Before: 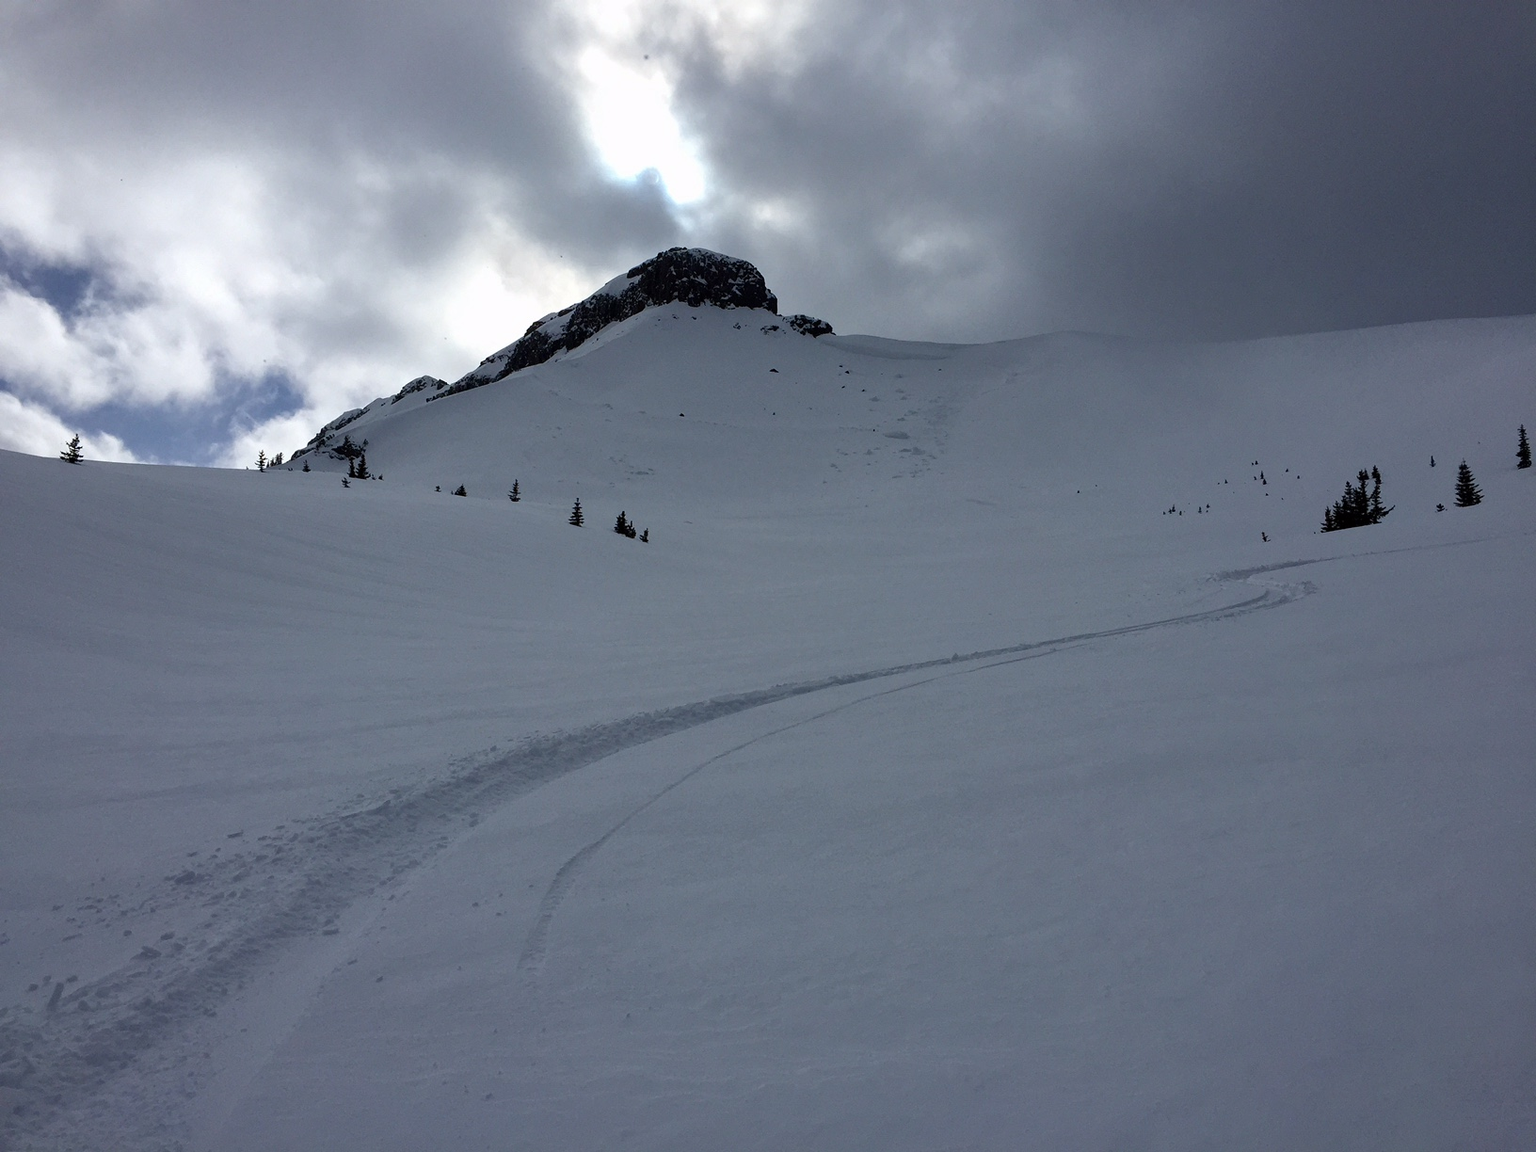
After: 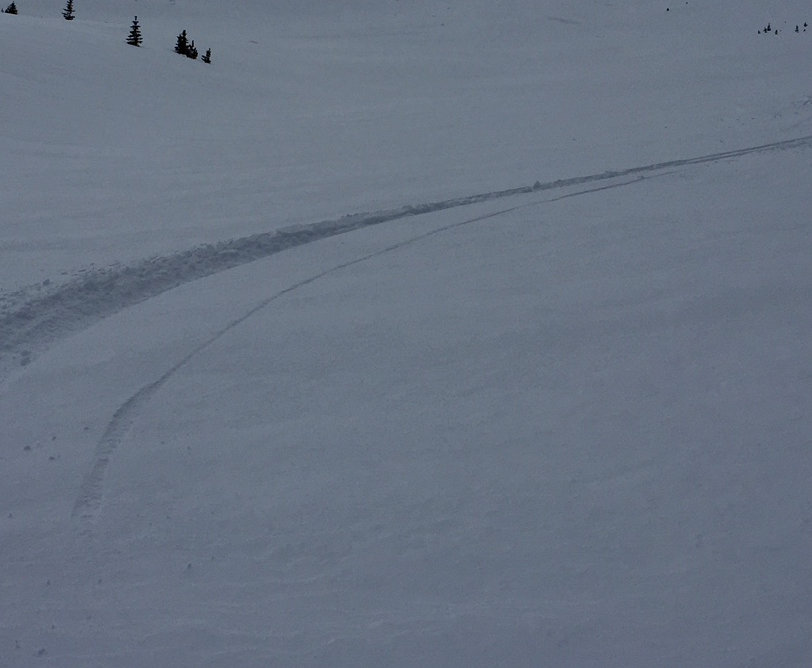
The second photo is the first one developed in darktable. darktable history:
crop: left 29.326%, top 41.923%, right 20.858%, bottom 3.476%
